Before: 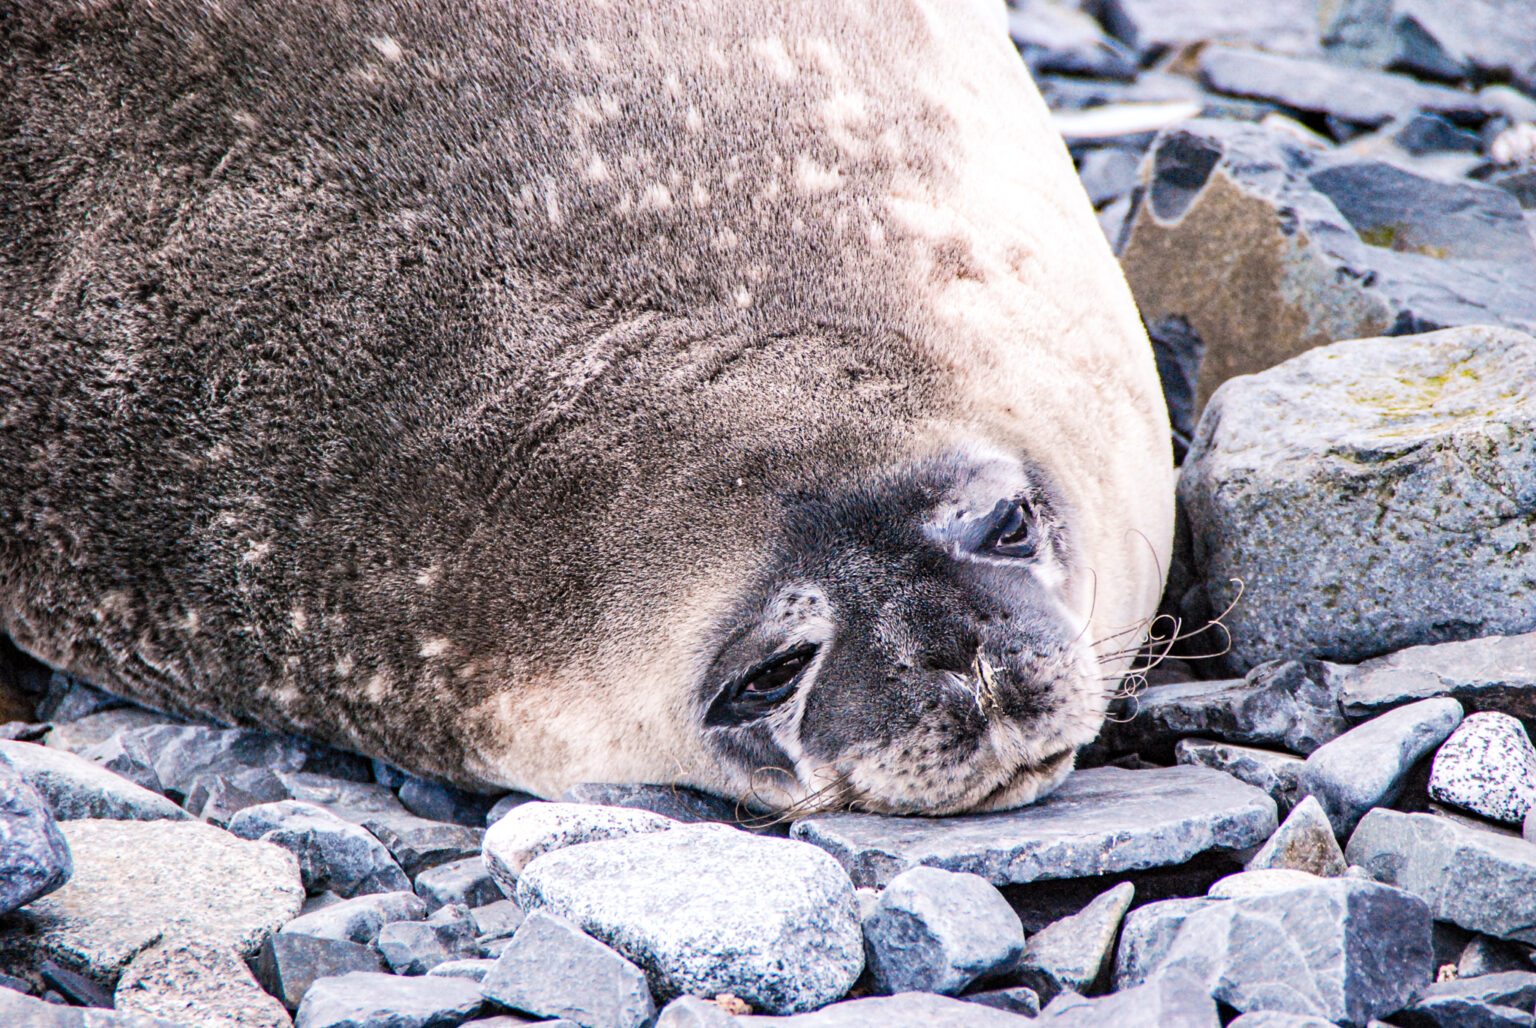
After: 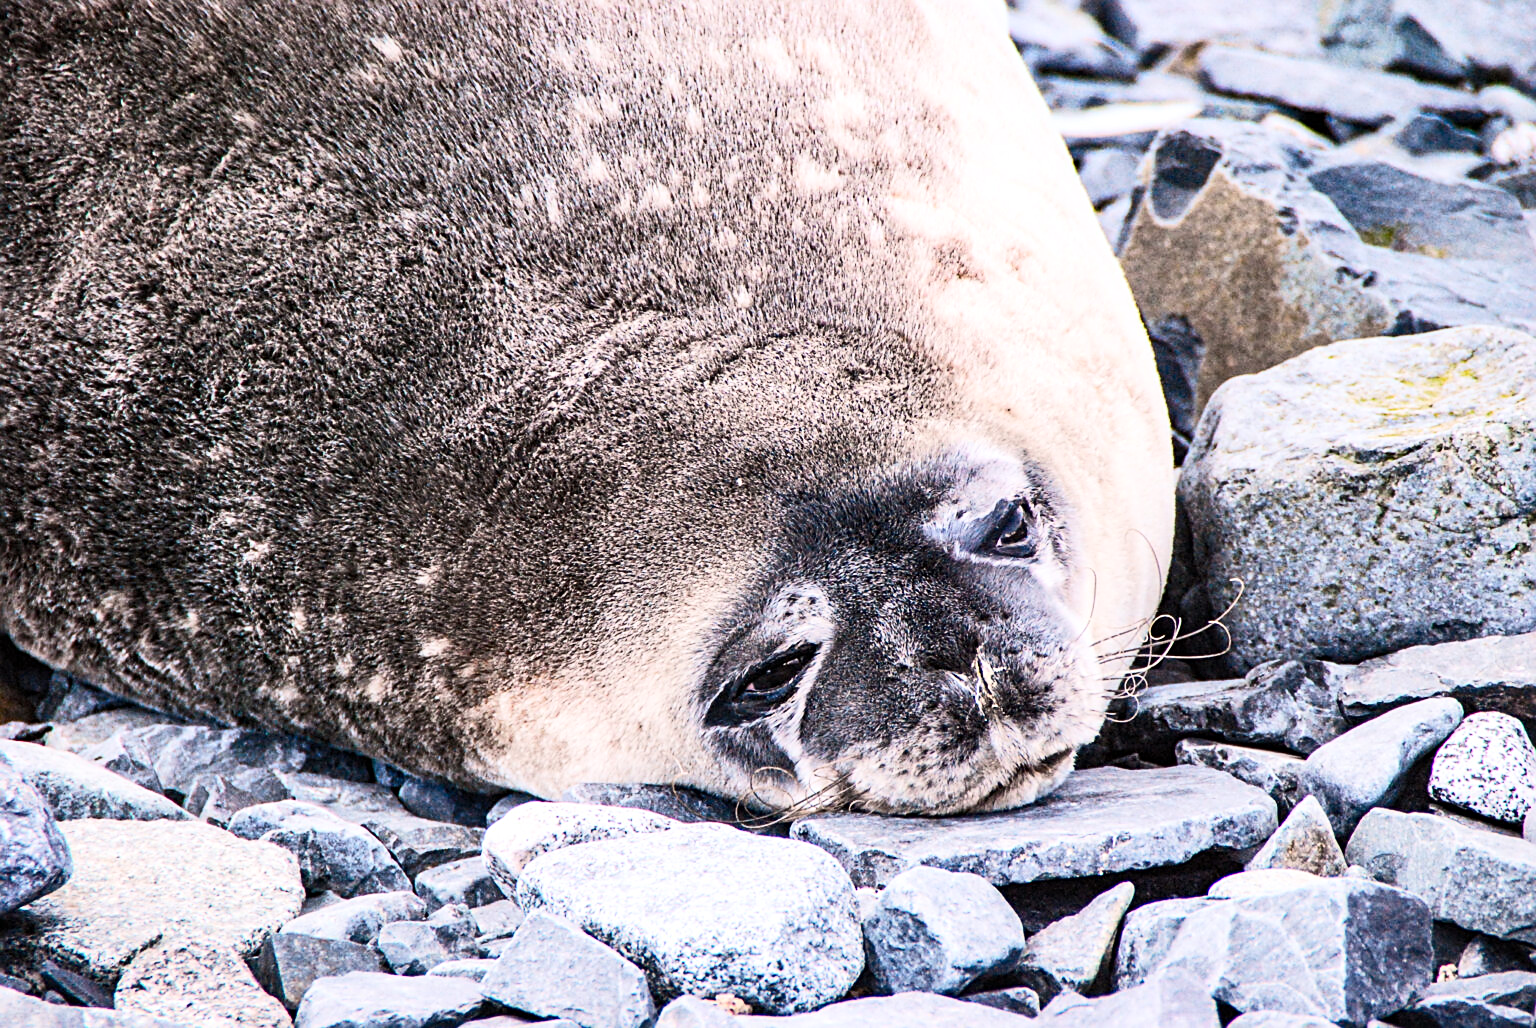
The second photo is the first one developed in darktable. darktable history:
sharpen: on, module defaults
contrast brightness saturation: contrast 0.24, brightness 0.09
